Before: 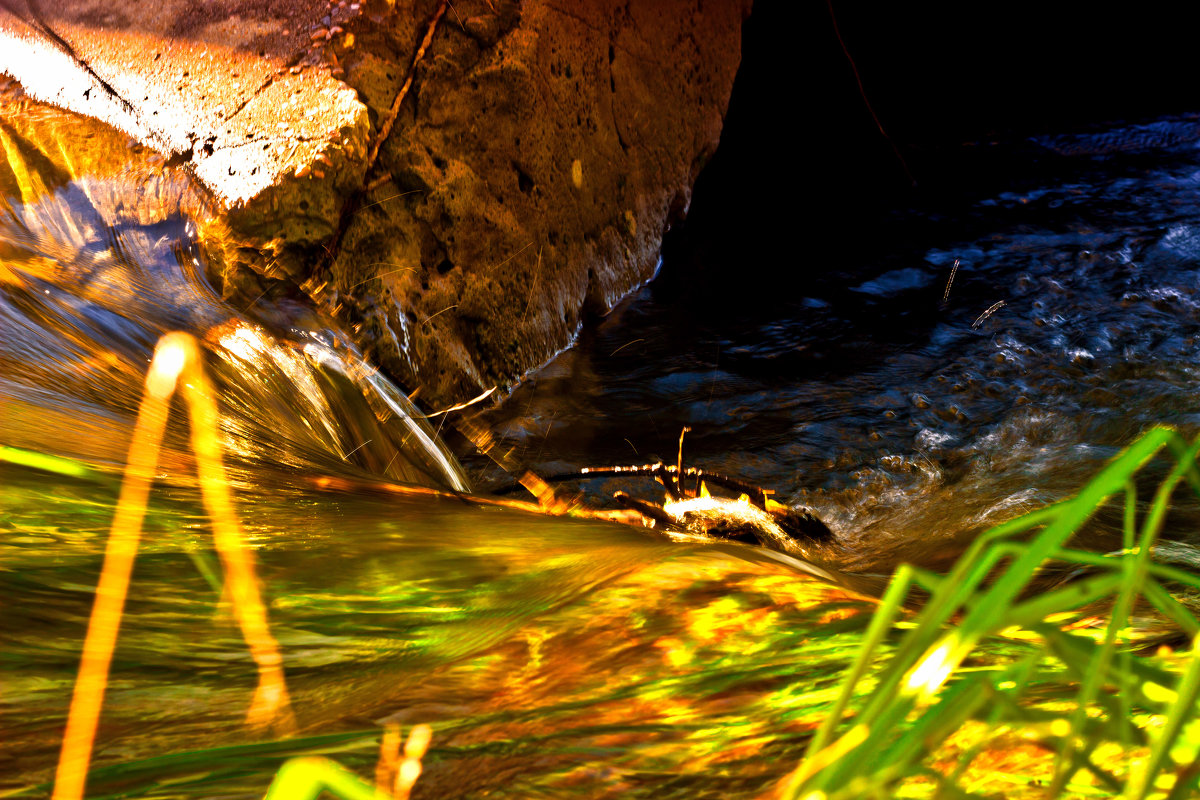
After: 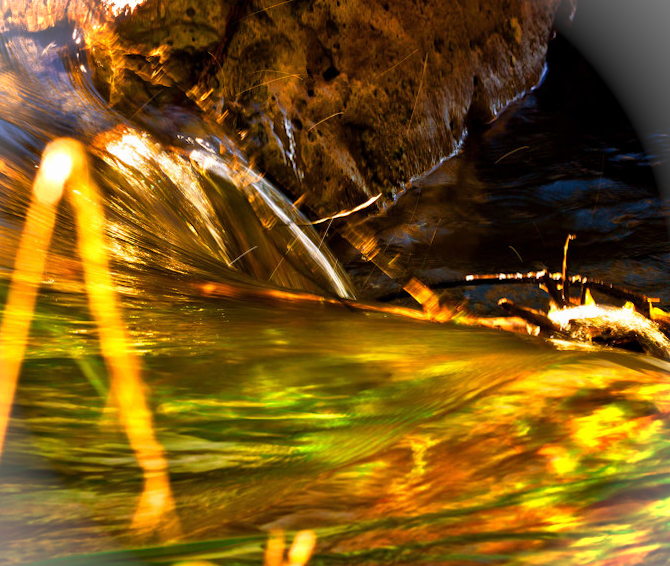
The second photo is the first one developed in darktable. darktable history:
rotate and perspective: rotation 0.192°, lens shift (horizontal) -0.015, crop left 0.005, crop right 0.996, crop top 0.006, crop bottom 0.99
crop: left 8.966%, top 23.852%, right 34.699%, bottom 4.703%
vignetting: fall-off start 100%, brightness 0.3, saturation 0
